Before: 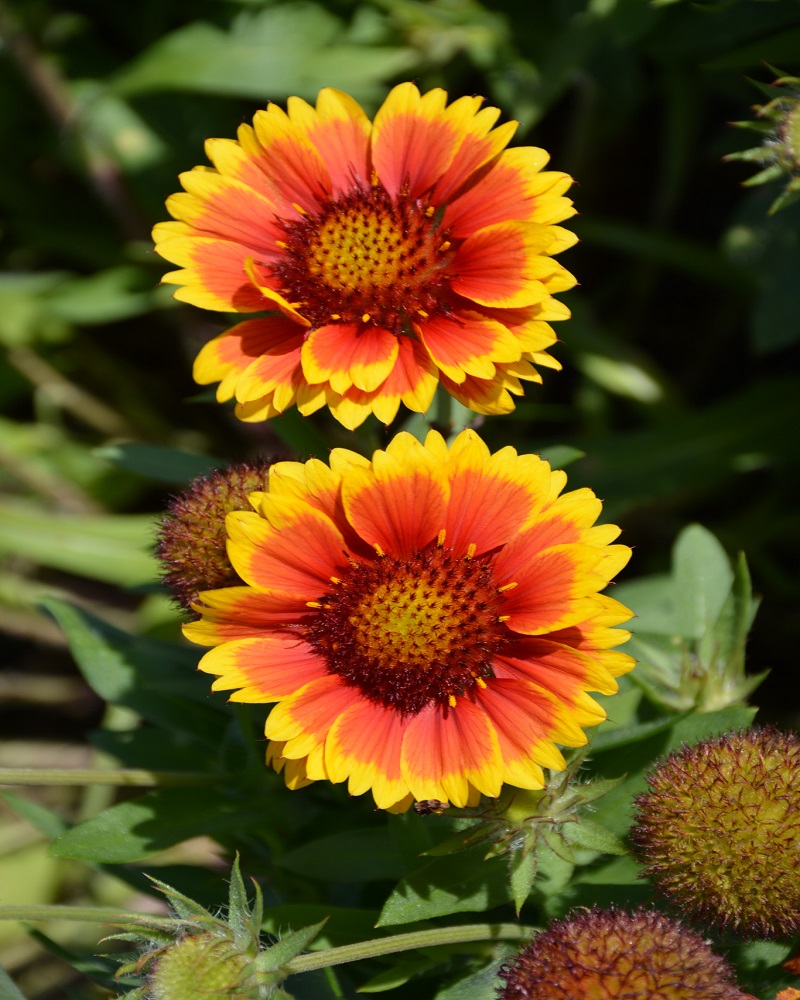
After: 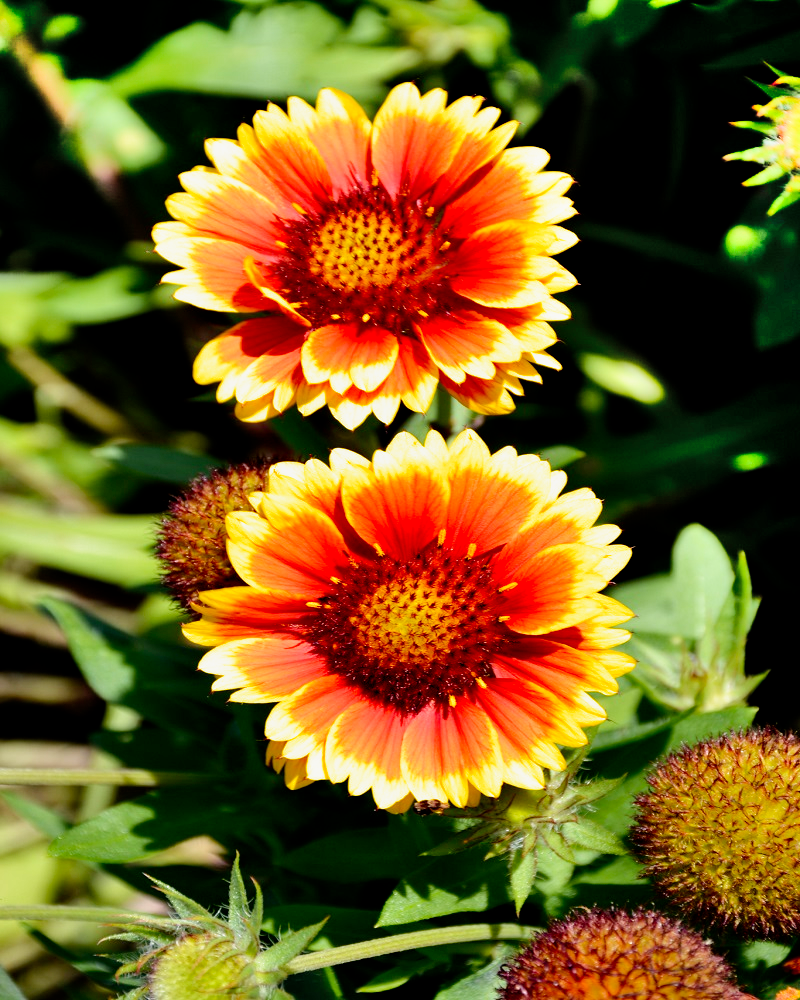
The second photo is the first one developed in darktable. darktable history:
exposure: black level correction 0, exposure 0.7 EV, compensate exposure bias true, compensate highlight preservation false
filmic rgb: black relative exposure -6.3 EV, white relative exposure 2.8 EV, threshold 3 EV, target black luminance 0%, hardness 4.6, latitude 67.35%, contrast 1.292, shadows ↔ highlights balance -3.5%, preserve chrominance no, color science v4 (2020), contrast in shadows soft, enable highlight reconstruction true
shadows and highlights: radius 123.98, shadows 100, white point adjustment -3, highlights -100, highlights color adjustment 89.84%, soften with gaussian
